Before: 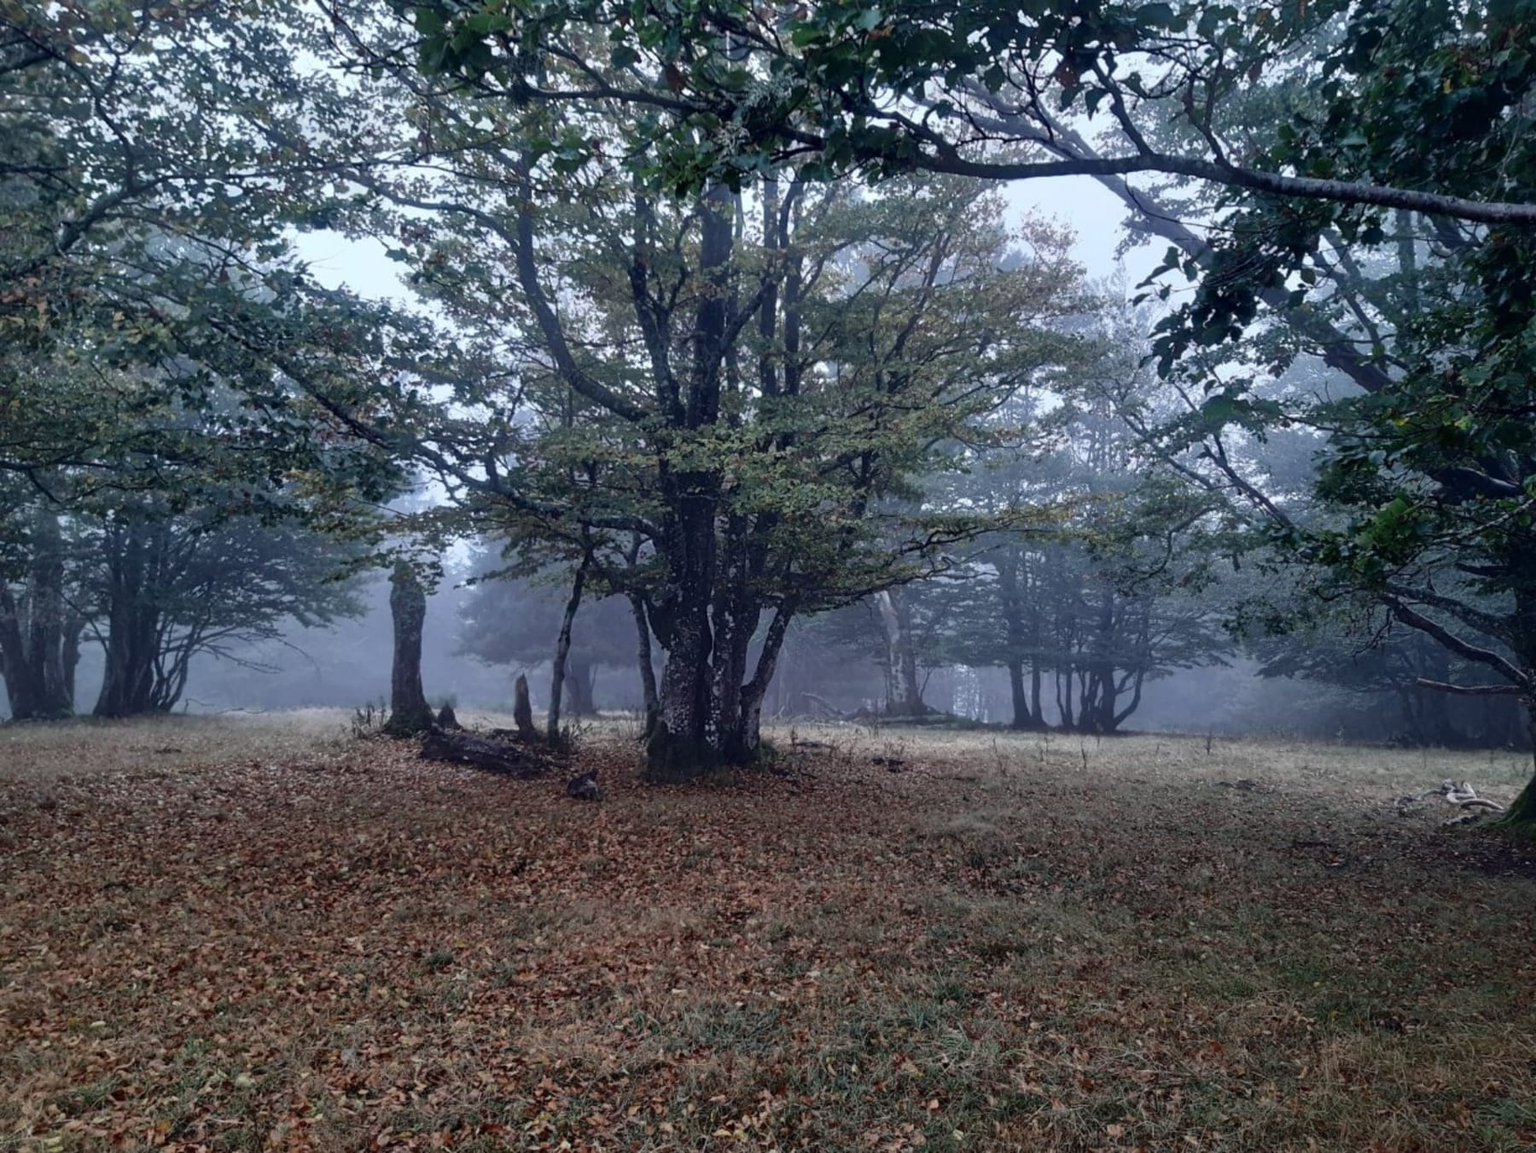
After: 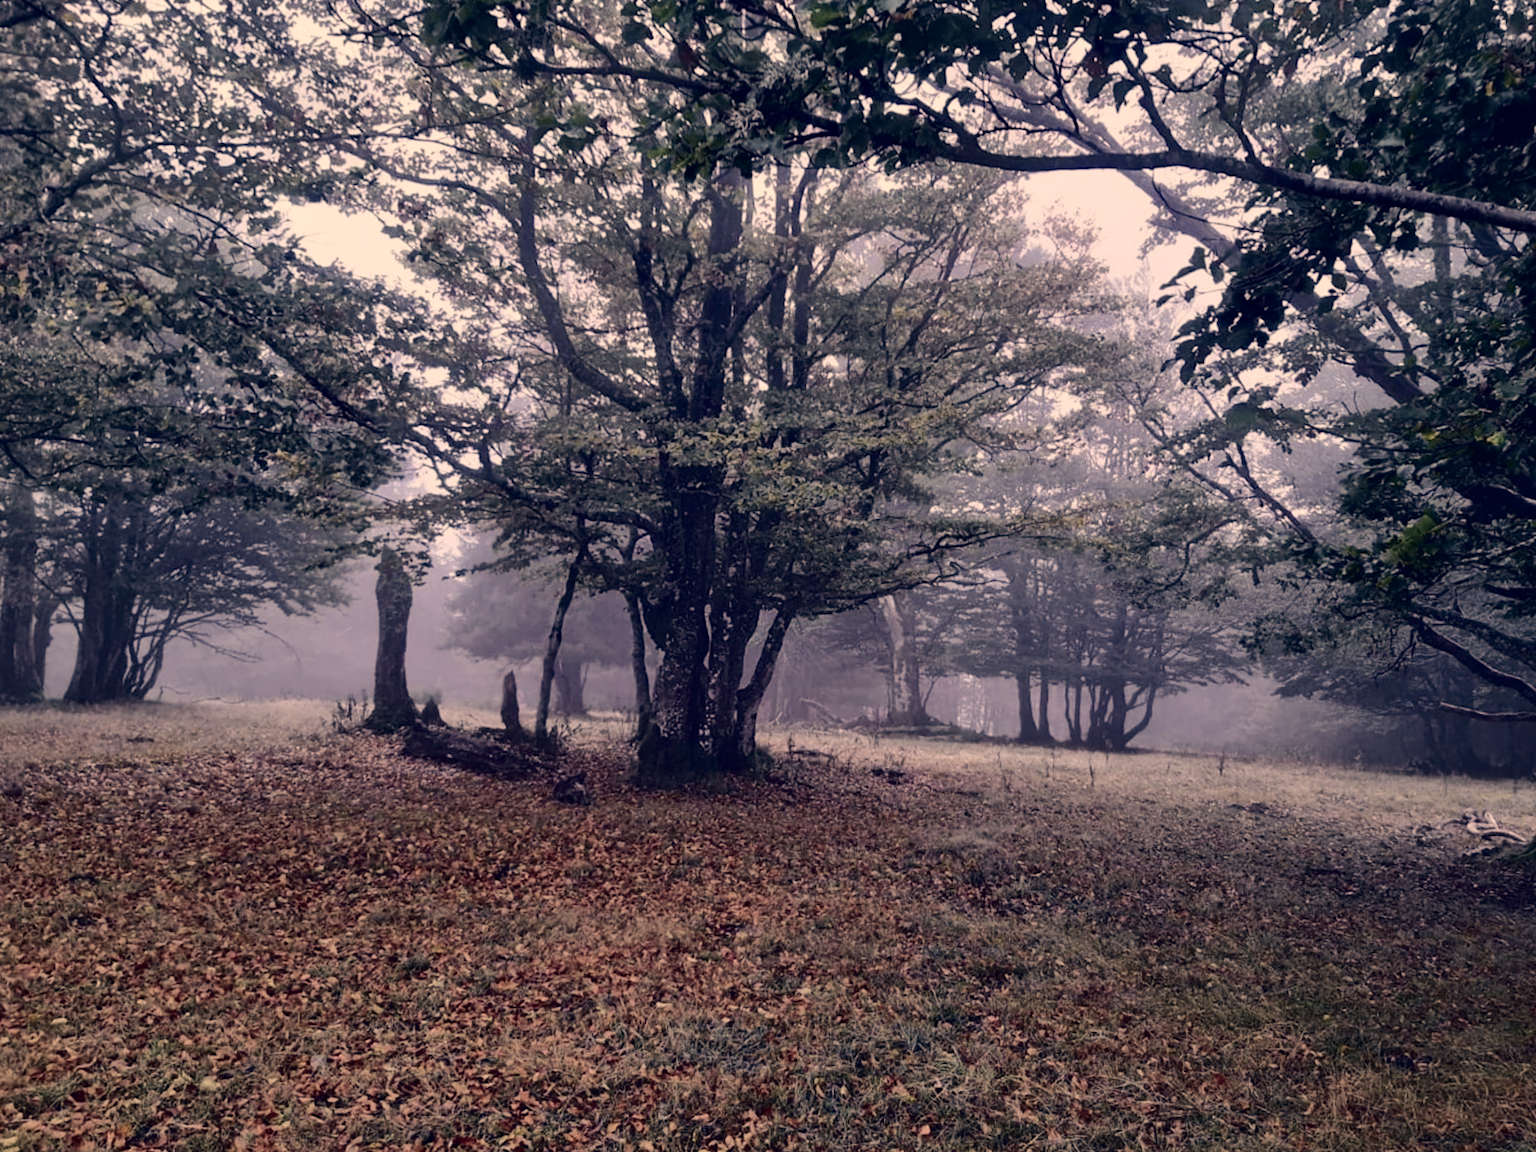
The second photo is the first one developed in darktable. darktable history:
exposure: exposure -0.021 EV, compensate highlight preservation false
color correction: highlights a* 19.59, highlights b* 27.49, shadows a* 3.46, shadows b* -17.28, saturation 0.73
tone curve: curves: ch0 [(0, 0) (0.058, 0.027) (0.214, 0.183) (0.295, 0.288) (0.48, 0.541) (0.658, 0.703) (0.741, 0.775) (0.844, 0.866) (0.986, 0.957)]; ch1 [(0, 0) (0.172, 0.123) (0.312, 0.296) (0.437, 0.429) (0.471, 0.469) (0.502, 0.5) (0.513, 0.515) (0.572, 0.603) (0.617, 0.653) (0.68, 0.724) (0.889, 0.924) (1, 1)]; ch2 [(0, 0) (0.411, 0.424) (0.489, 0.49) (0.502, 0.5) (0.512, 0.524) (0.549, 0.578) (0.604, 0.628) (0.709, 0.748) (1, 1)], color space Lab, independent channels, preserve colors none
tone equalizer: on, module defaults
crop and rotate: angle -1.69°
